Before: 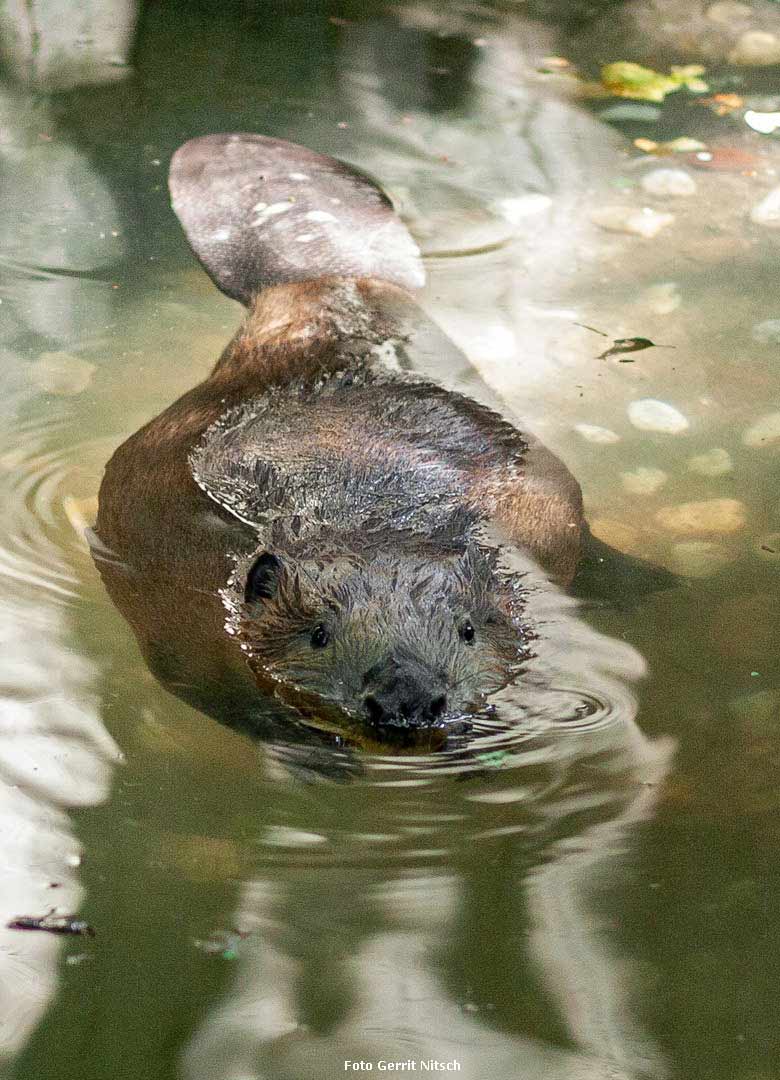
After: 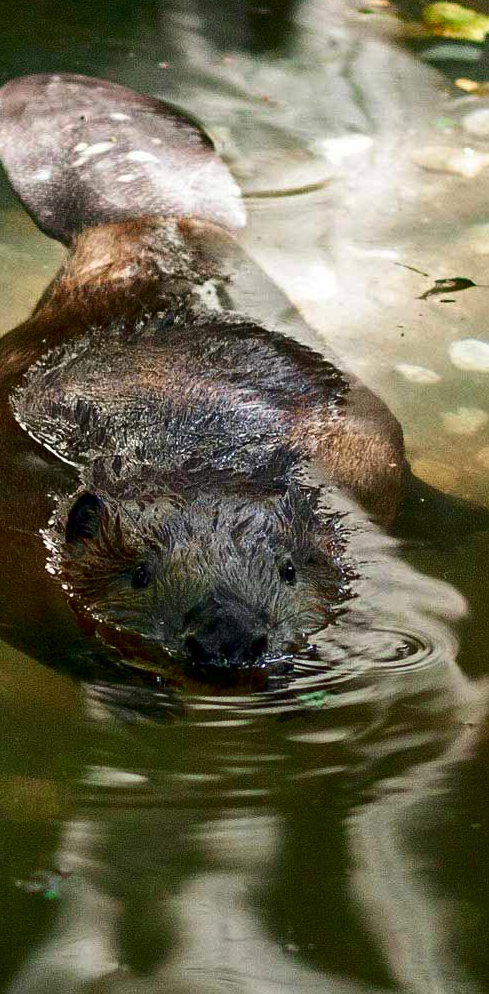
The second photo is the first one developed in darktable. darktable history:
contrast brightness saturation: contrast 0.127, brightness -0.234, saturation 0.147
exposure: compensate highlight preservation false
crop and rotate: left 22.964%, top 5.637%, right 14.303%, bottom 2.248%
